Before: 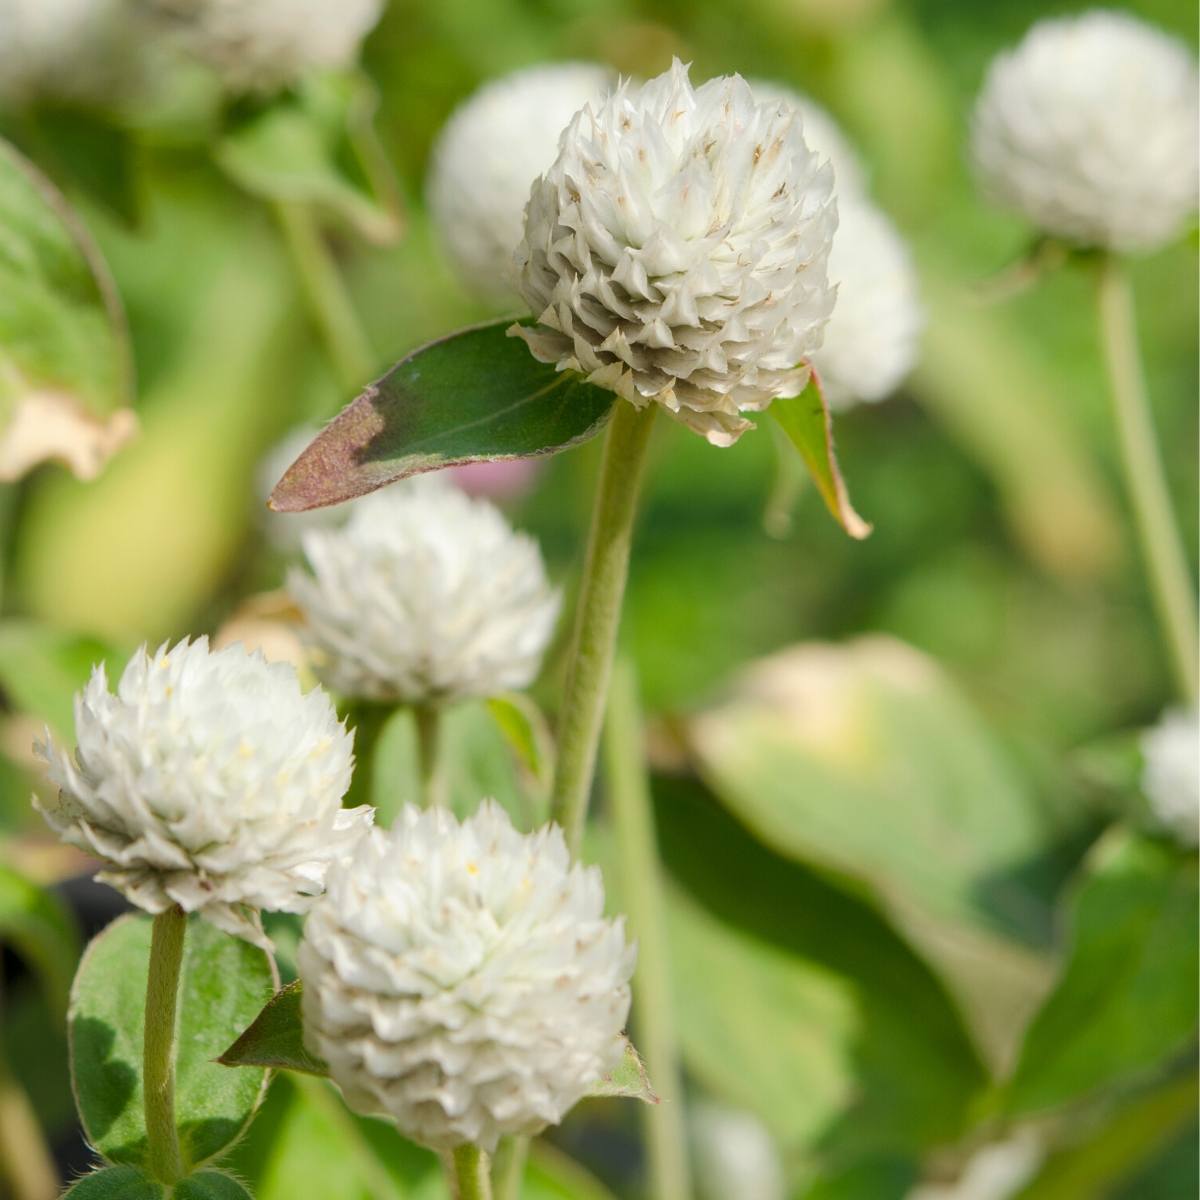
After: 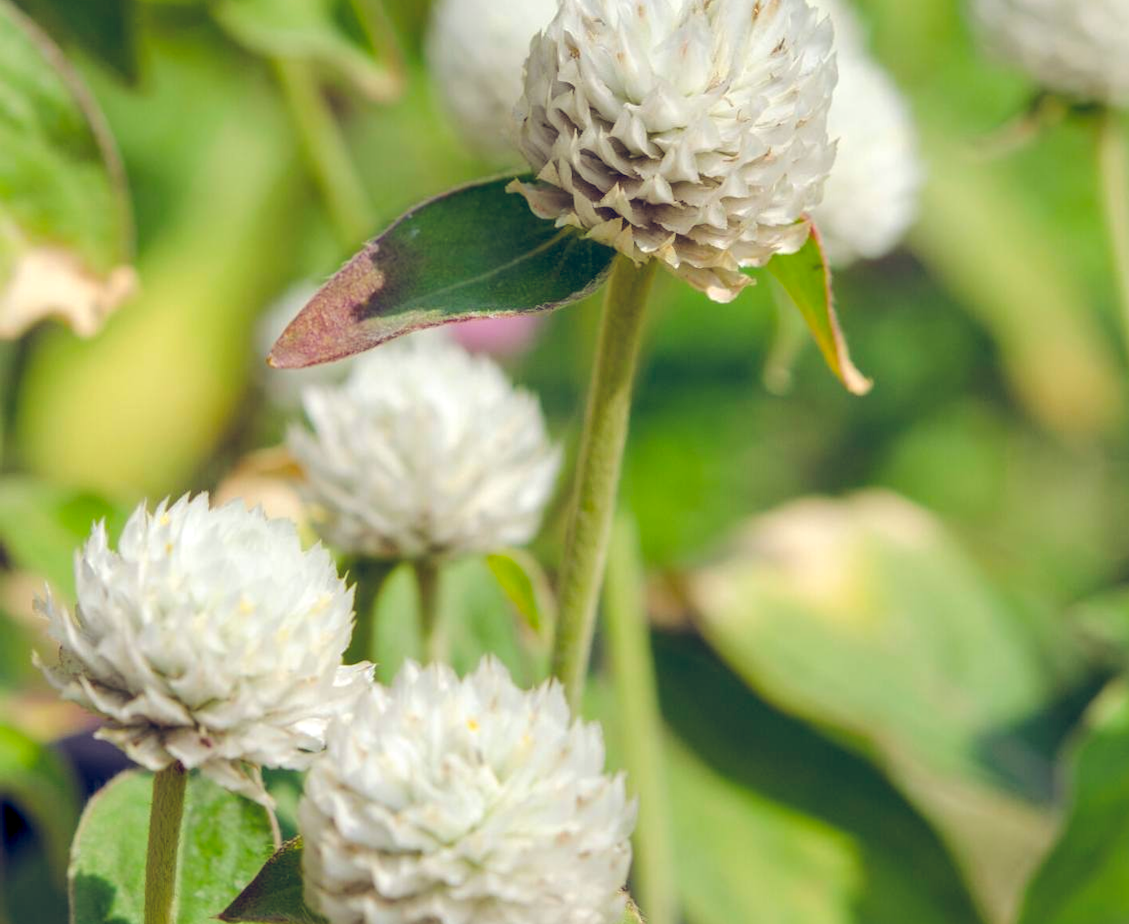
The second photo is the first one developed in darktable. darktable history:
crop and rotate: angle 0.093°, top 11.939%, right 5.726%, bottom 10.862%
local contrast: on, module defaults
color balance rgb: shadows lift › luminance 0.423%, shadows lift › chroma 6.893%, shadows lift › hue 302.54°, global offset › chroma 0.253%, global offset › hue 256.03°, perceptual saturation grading › global saturation 19.972%, perceptual brilliance grading › mid-tones 9.273%, perceptual brilliance grading › shadows 14.646%
